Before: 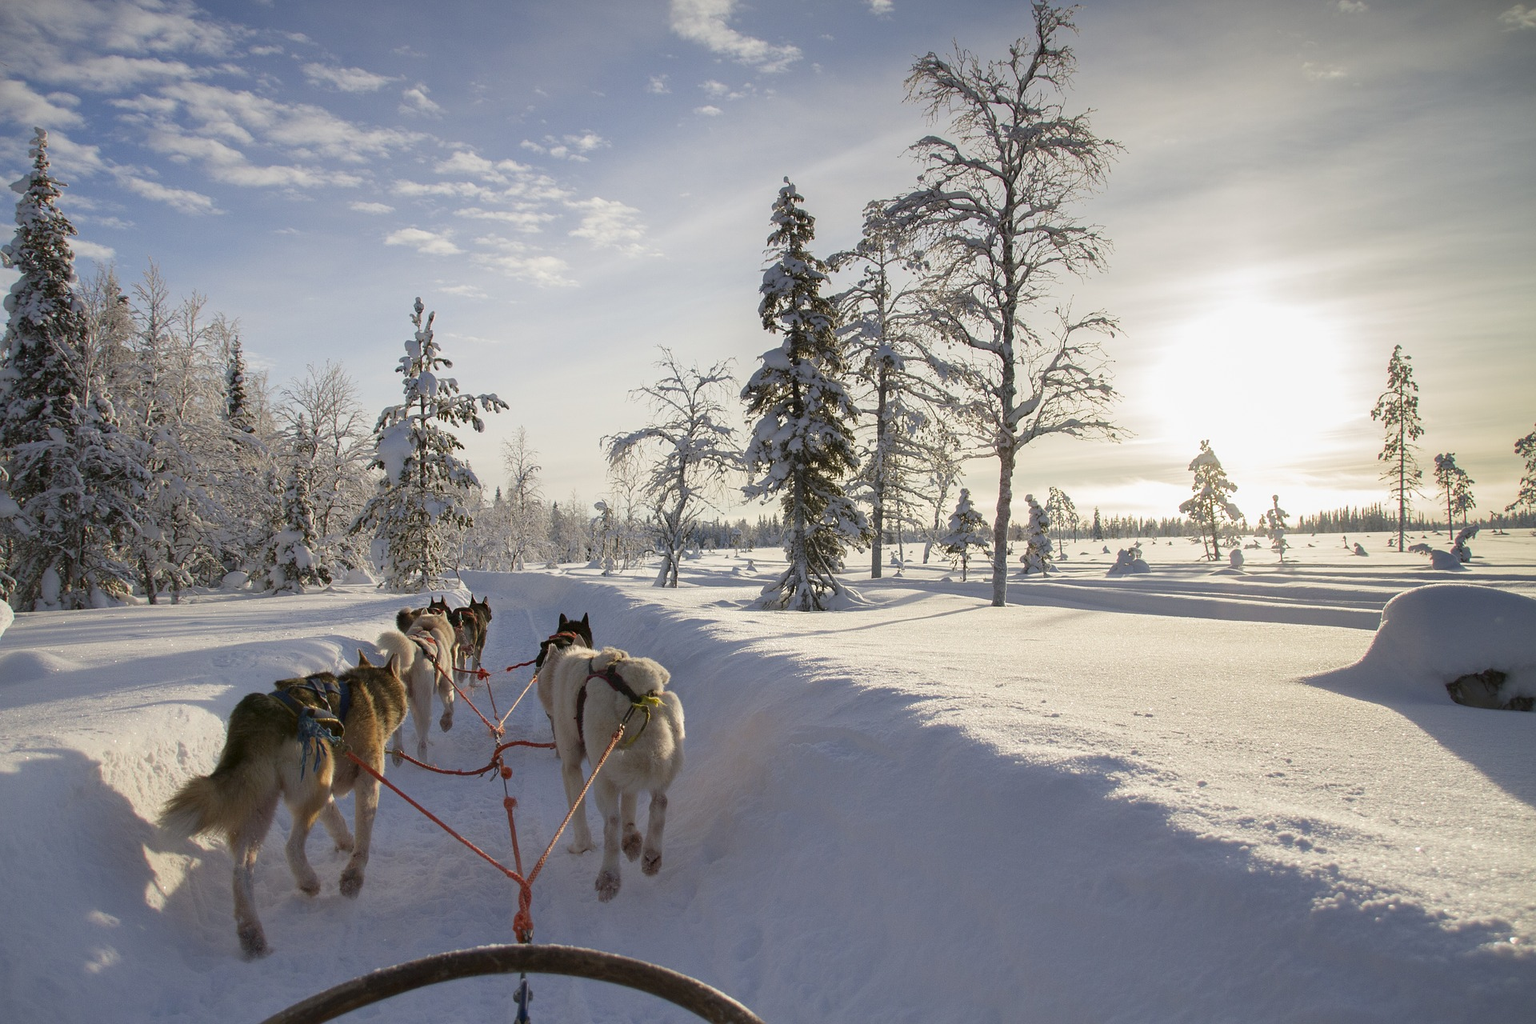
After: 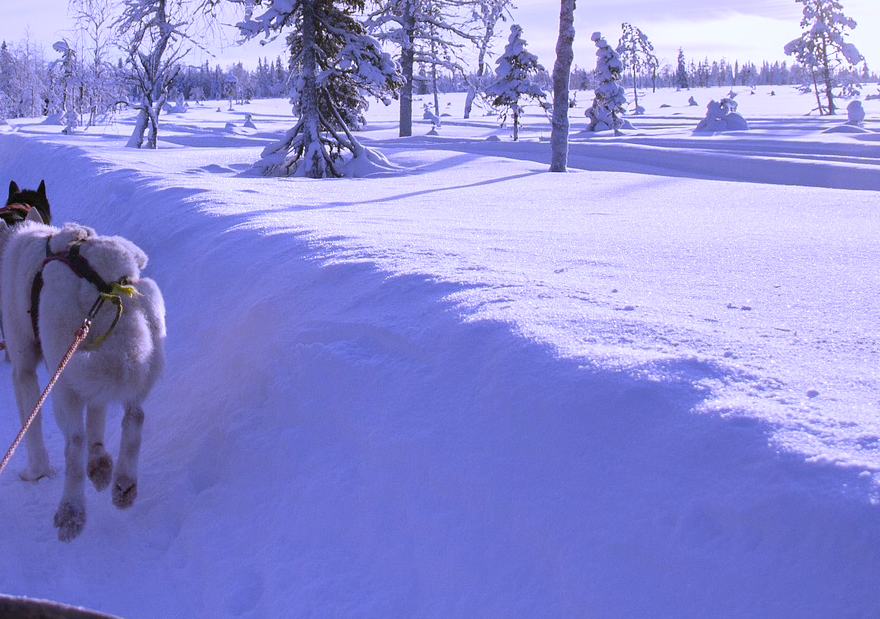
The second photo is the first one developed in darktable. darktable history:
crop: left 35.976%, top 45.819%, right 18.162%, bottom 5.807%
white balance: red 0.98, blue 1.61
